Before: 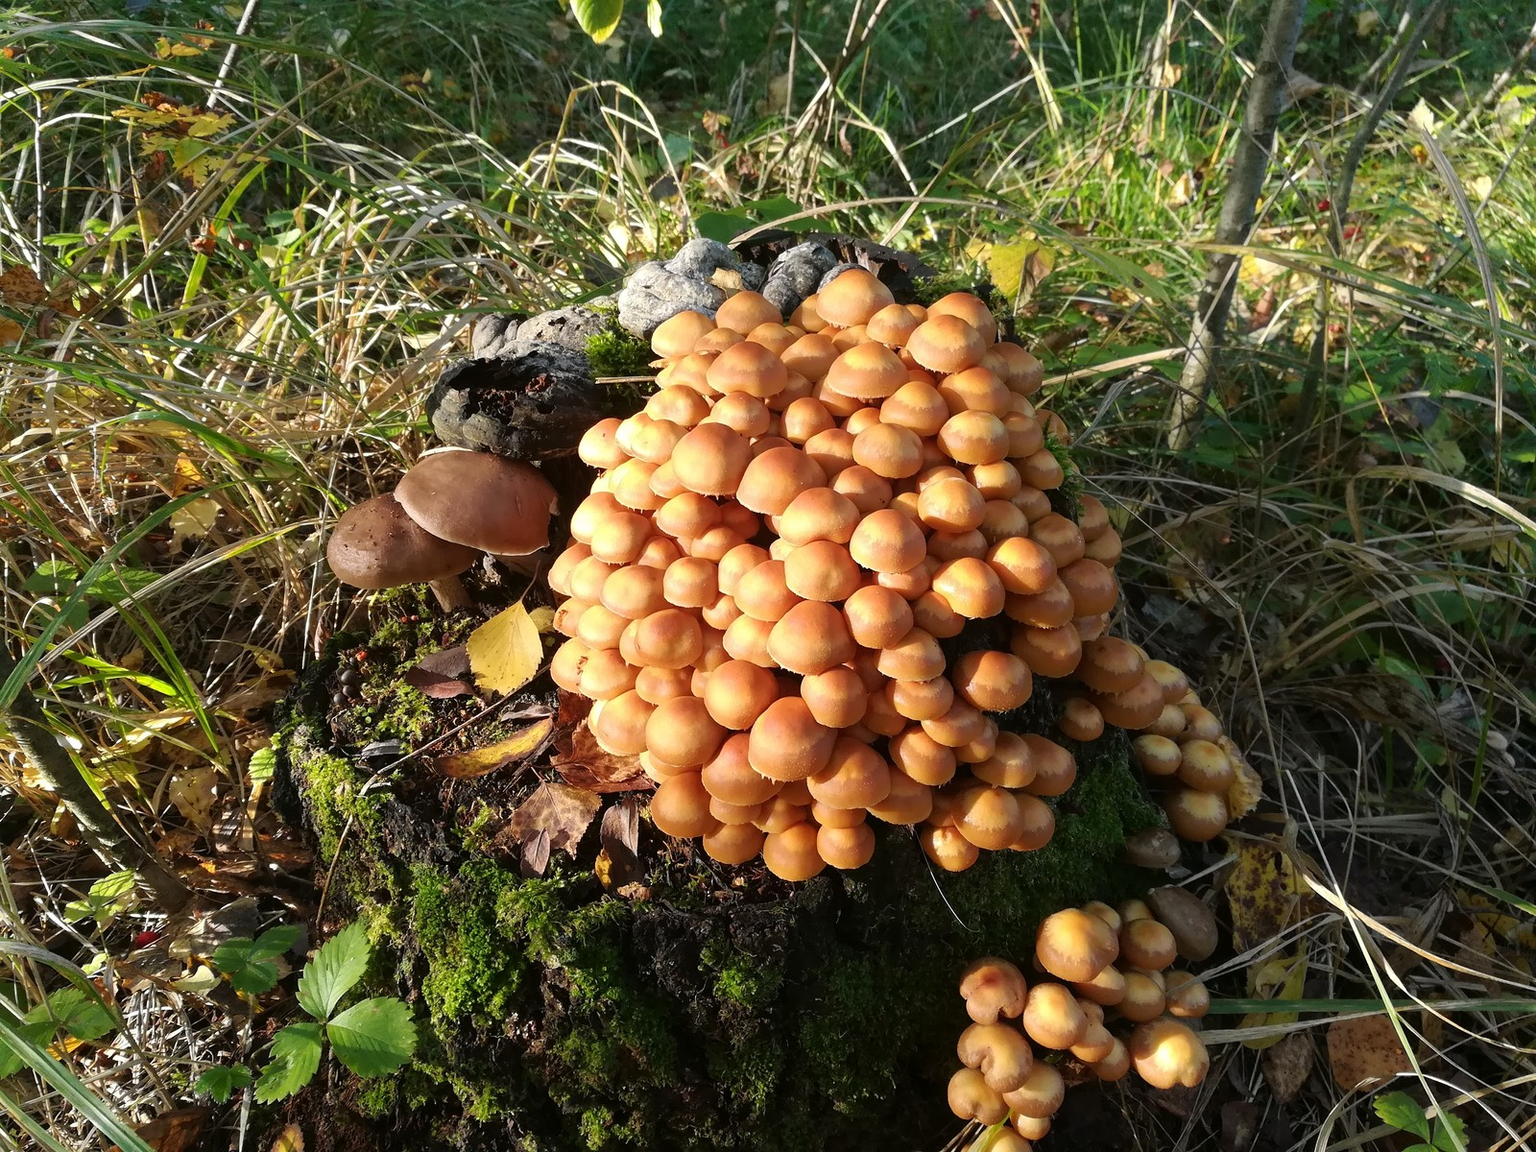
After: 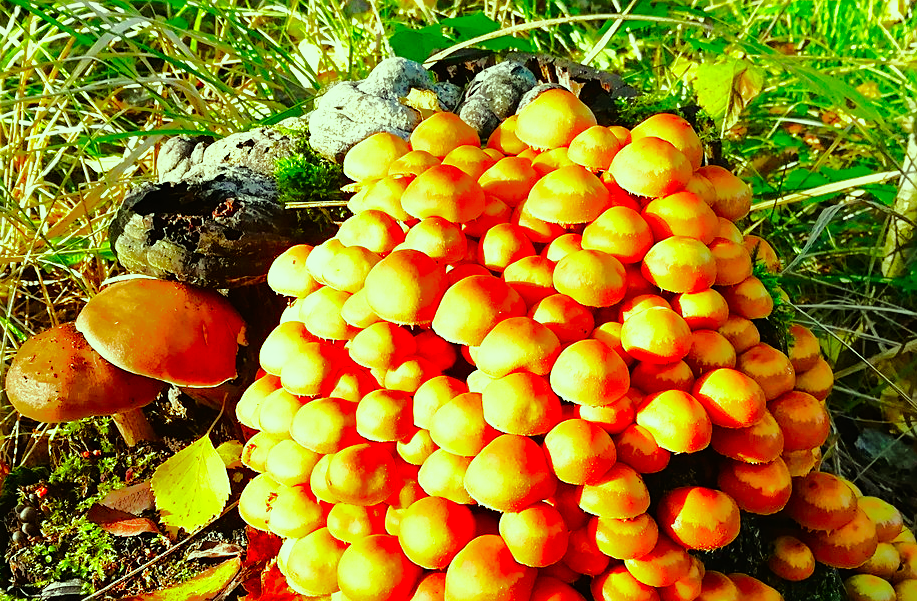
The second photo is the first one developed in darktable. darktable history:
color correction: highlights a* -11.18, highlights b* 9.91, saturation 1.72
crop: left 20.956%, top 15.918%, right 21.684%, bottom 33.932%
sharpen: on, module defaults
shadows and highlights: shadows 25.54, highlights -70.44
base curve: curves: ch0 [(0, 0) (0.007, 0.004) (0.027, 0.03) (0.046, 0.07) (0.207, 0.54) (0.442, 0.872) (0.673, 0.972) (1, 1)], preserve colors none
